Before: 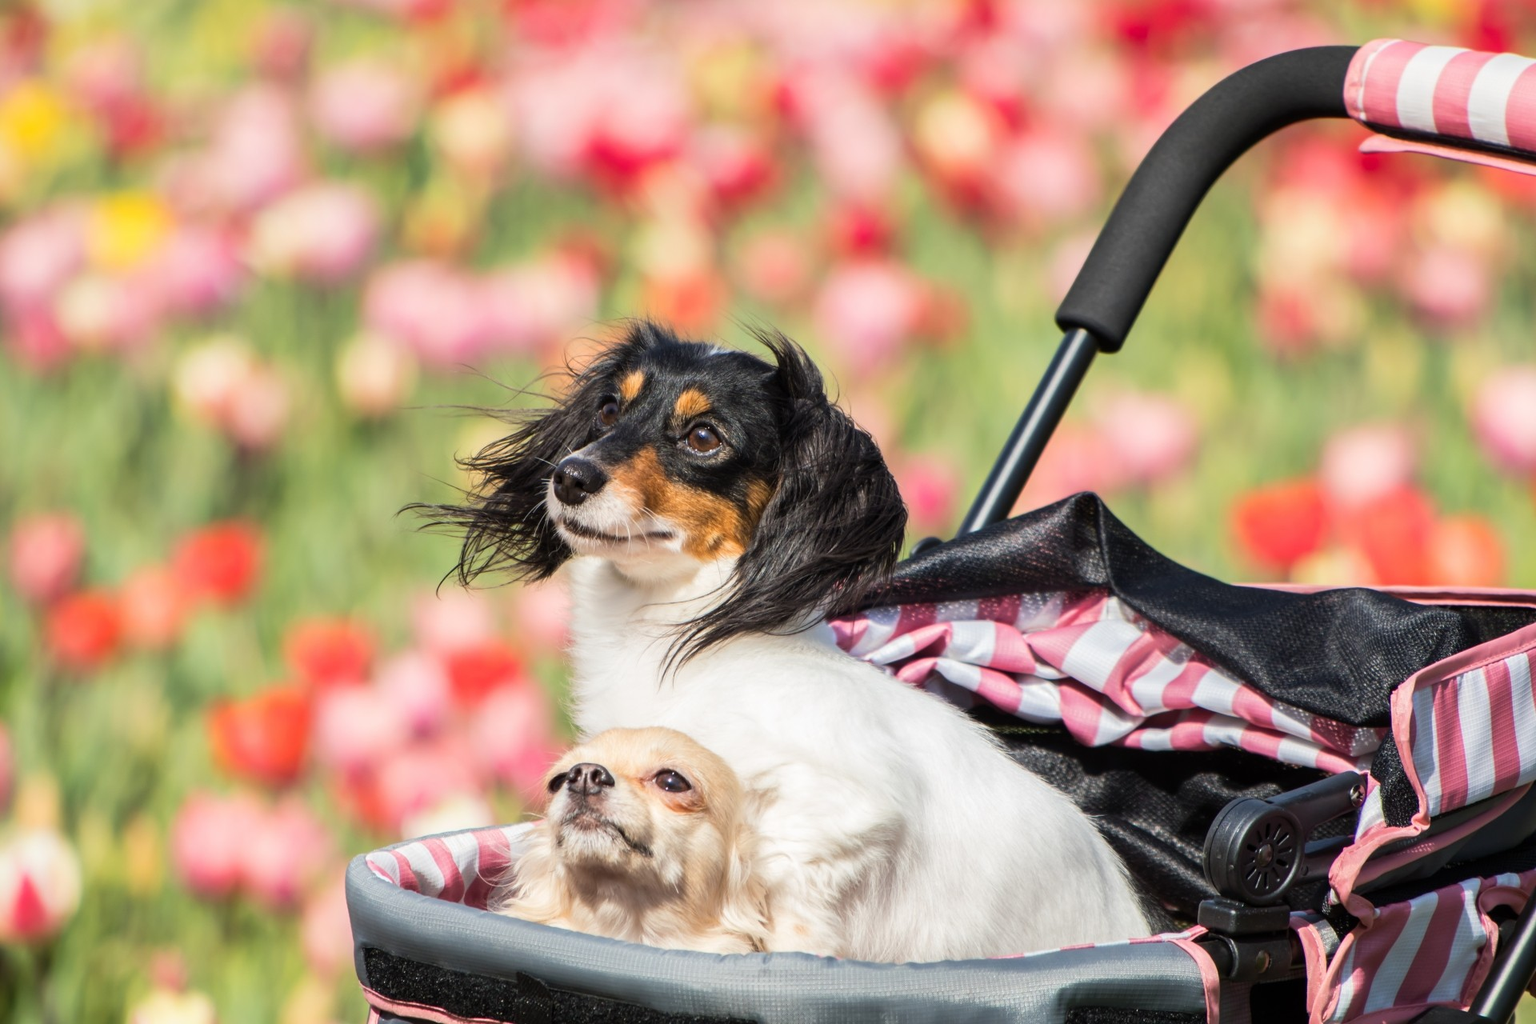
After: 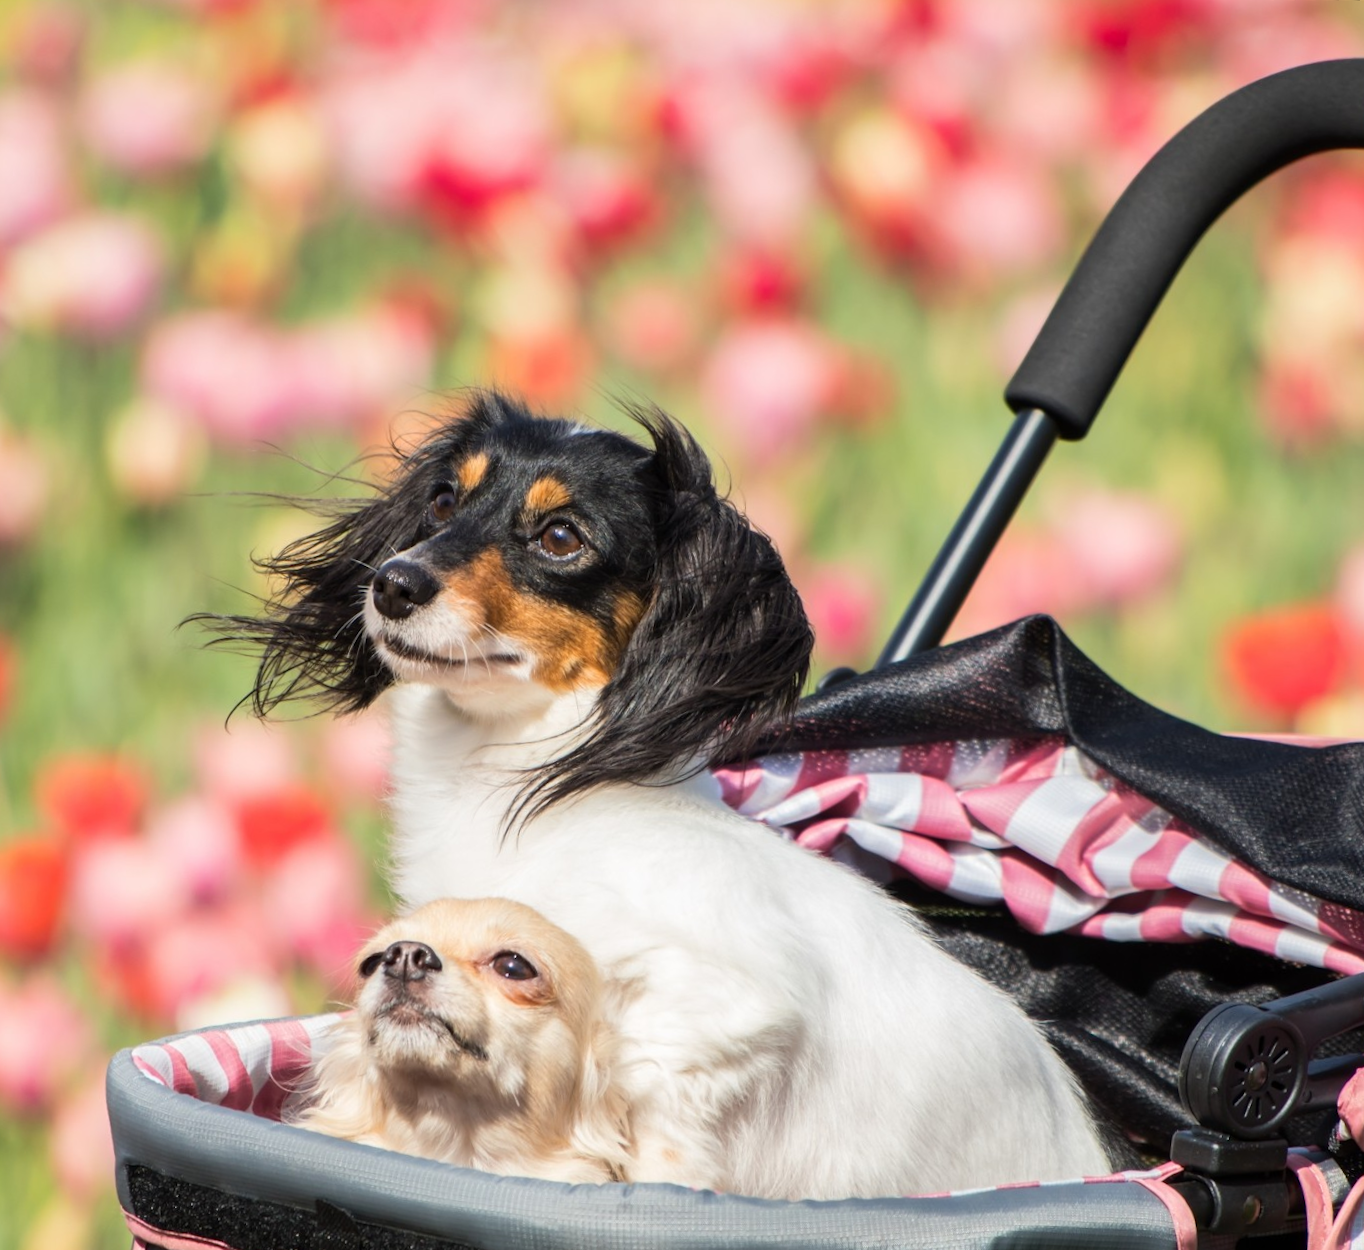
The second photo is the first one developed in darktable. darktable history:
rotate and perspective: rotation -2.22°, lens shift (horizontal) -0.022, automatic cropping off
crop and rotate: angle -3.27°, left 14.277%, top 0.028%, right 10.766%, bottom 0.028%
